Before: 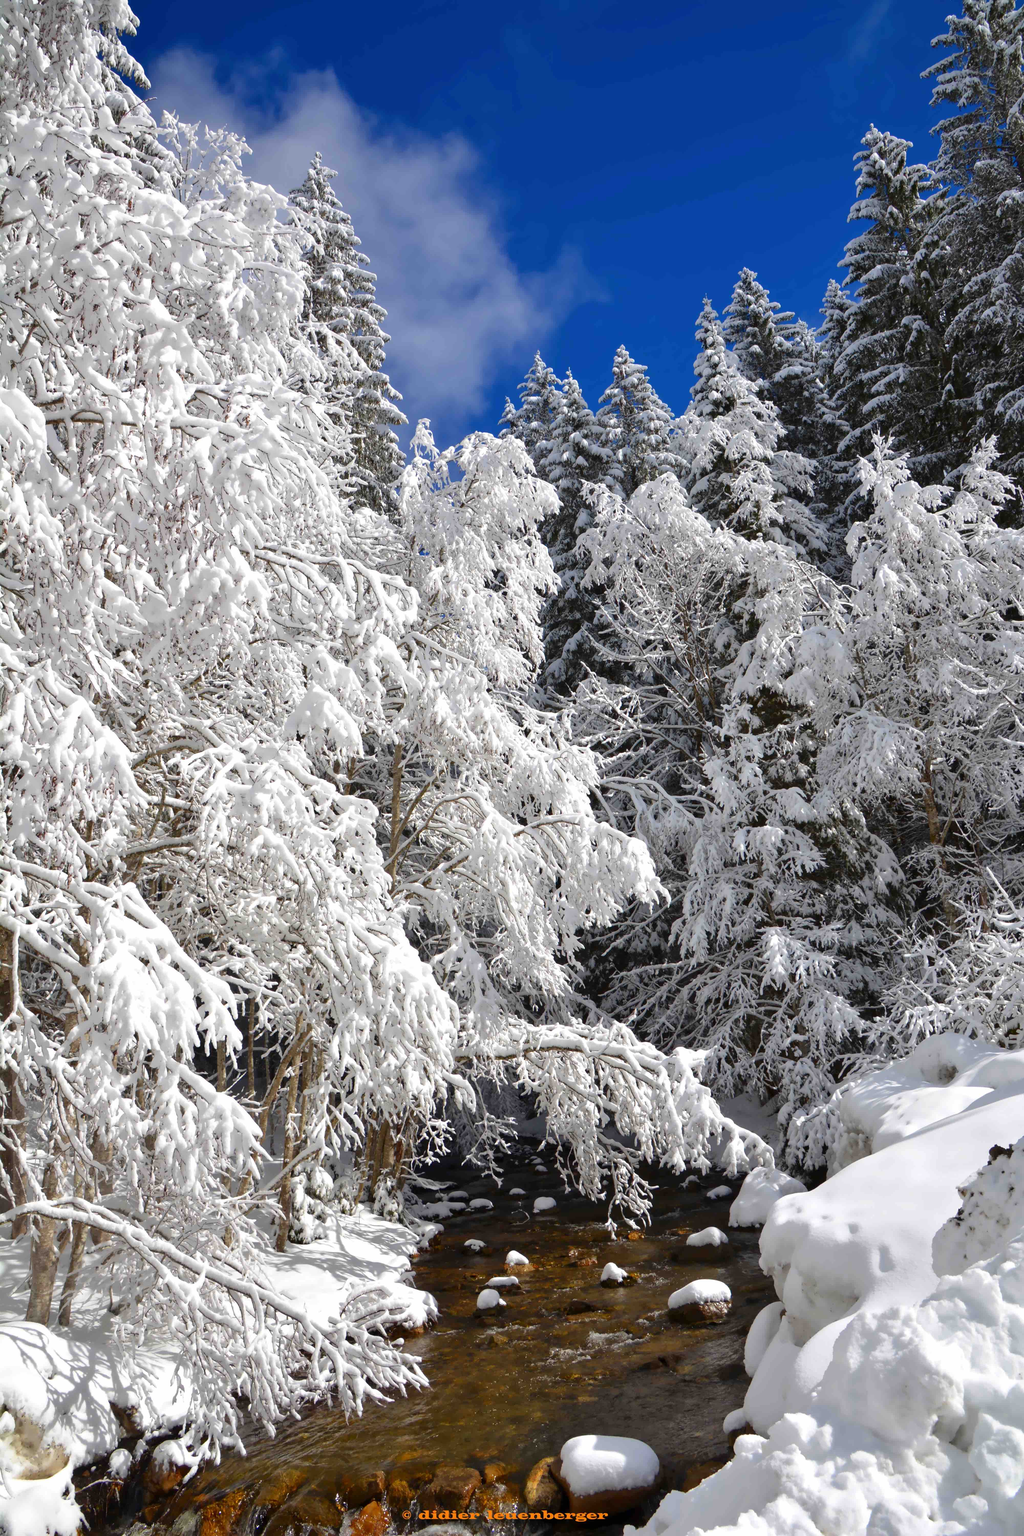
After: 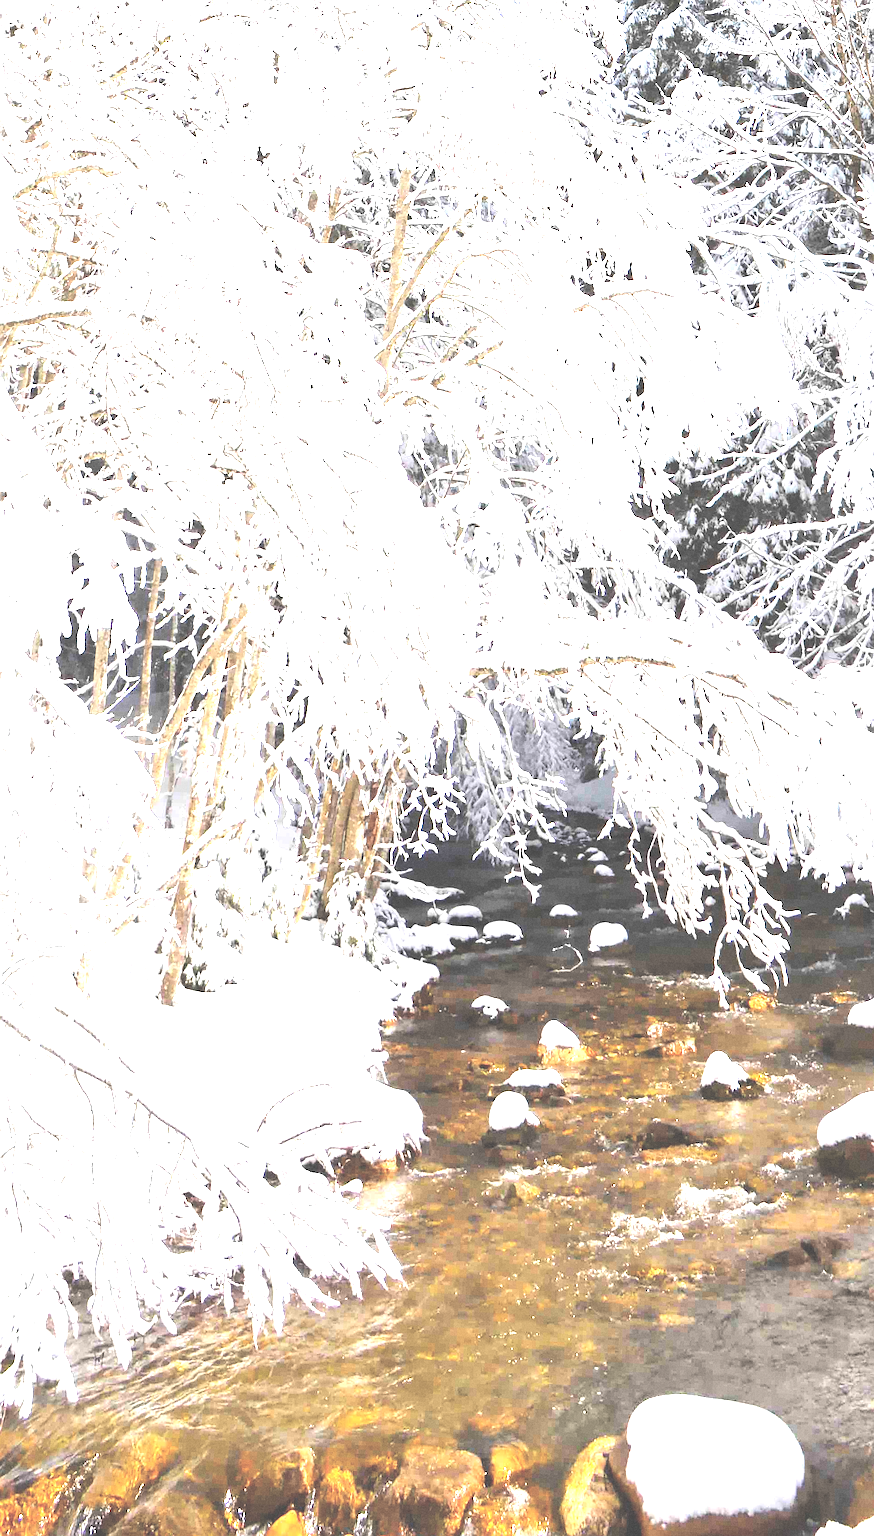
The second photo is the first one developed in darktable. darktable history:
exposure: black level correction -0.023, exposure 1.397 EV, compensate highlight preservation false
crop and rotate: angle -0.82°, left 3.85%, top 31.828%, right 27.992%
tone equalizer: -8 EV -1.08 EV, -7 EV -1.01 EV, -6 EV -0.867 EV, -5 EV -0.578 EV, -3 EV 0.578 EV, -2 EV 0.867 EV, -1 EV 1.01 EV, +0 EV 1.08 EV, edges refinement/feathering 500, mask exposure compensation -1.57 EV, preserve details no
contrast brightness saturation: brightness 0.13
rotate and perspective: rotation 0.72°, lens shift (vertical) -0.352, lens shift (horizontal) -0.051, crop left 0.152, crop right 0.859, crop top 0.019, crop bottom 0.964
sharpen: on, module defaults
grain: on, module defaults
